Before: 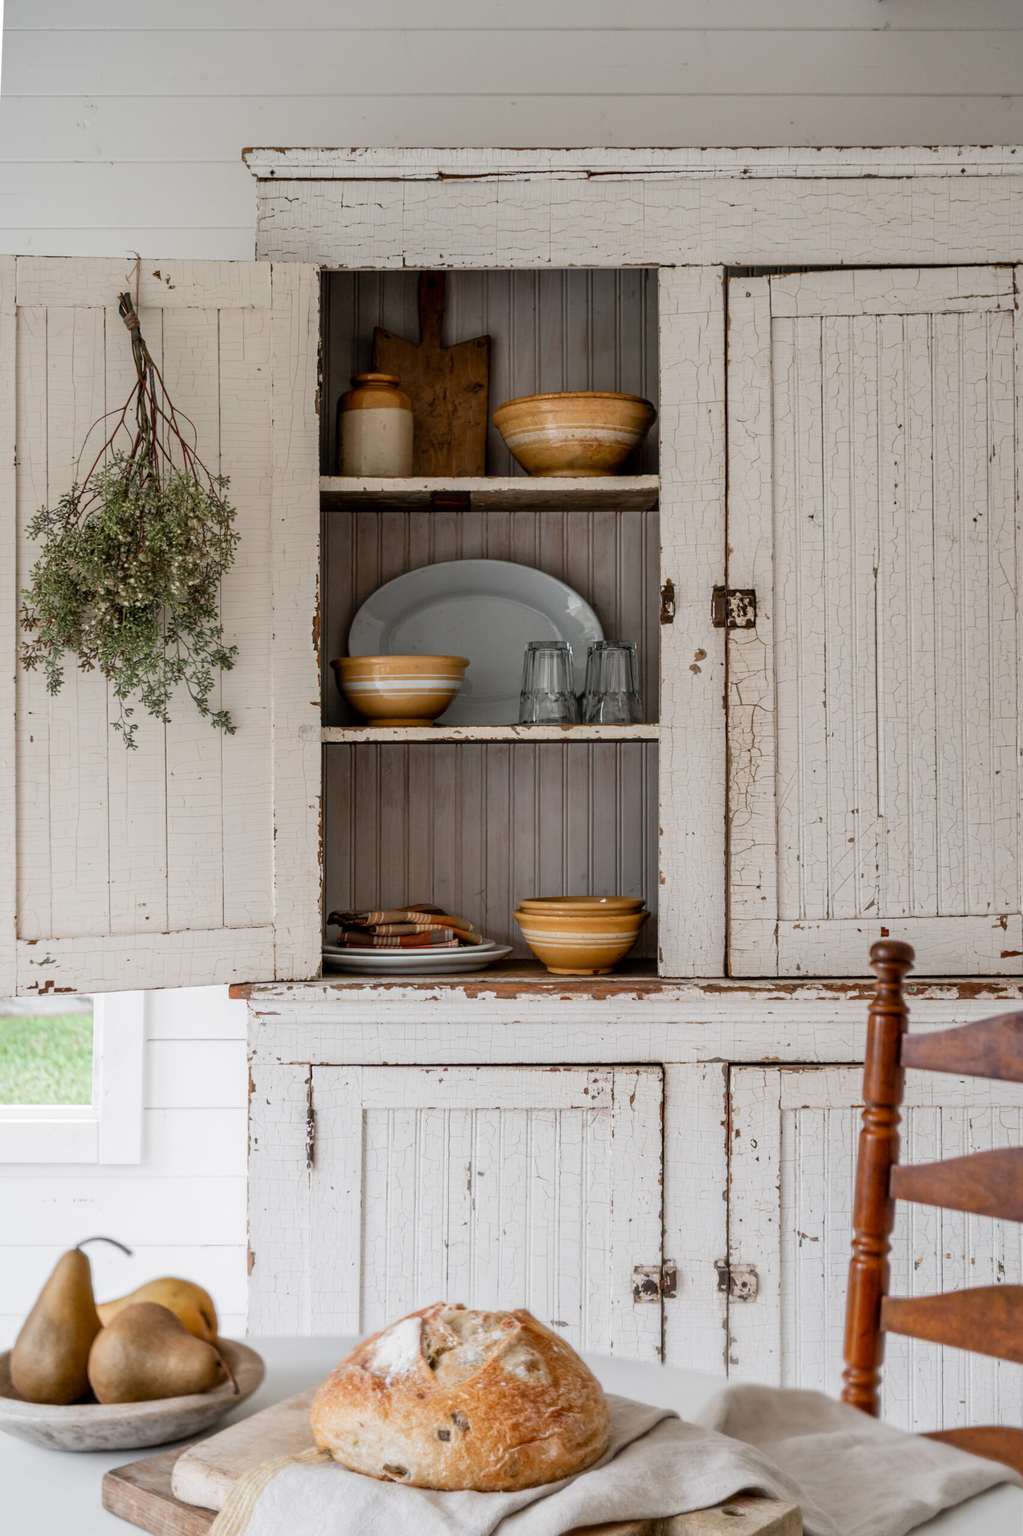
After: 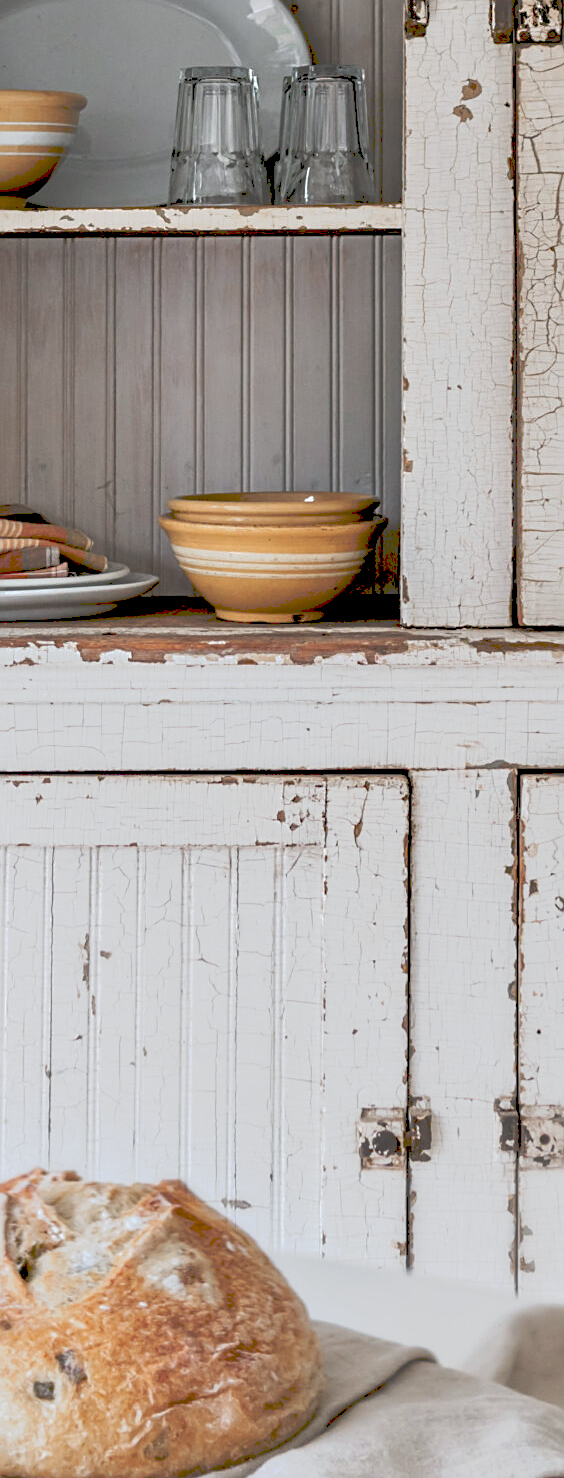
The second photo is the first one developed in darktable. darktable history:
sharpen: on, module defaults
crop: left 40.878%, top 39.176%, right 25.993%, bottom 3.081%
contrast equalizer: octaves 7, y [[0.528, 0.548, 0.563, 0.562, 0.546, 0.526], [0.55 ×6], [0 ×6], [0 ×6], [0 ×6]]
white balance: red 0.988, blue 1.017
tone curve: curves: ch0 [(0, 0) (0.003, 0.298) (0.011, 0.298) (0.025, 0.298) (0.044, 0.3) (0.069, 0.302) (0.1, 0.312) (0.136, 0.329) (0.177, 0.354) (0.224, 0.376) (0.277, 0.408) (0.335, 0.453) (0.399, 0.503) (0.468, 0.562) (0.543, 0.623) (0.623, 0.686) (0.709, 0.754) (0.801, 0.825) (0.898, 0.873) (1, 1)], preserve colors none
